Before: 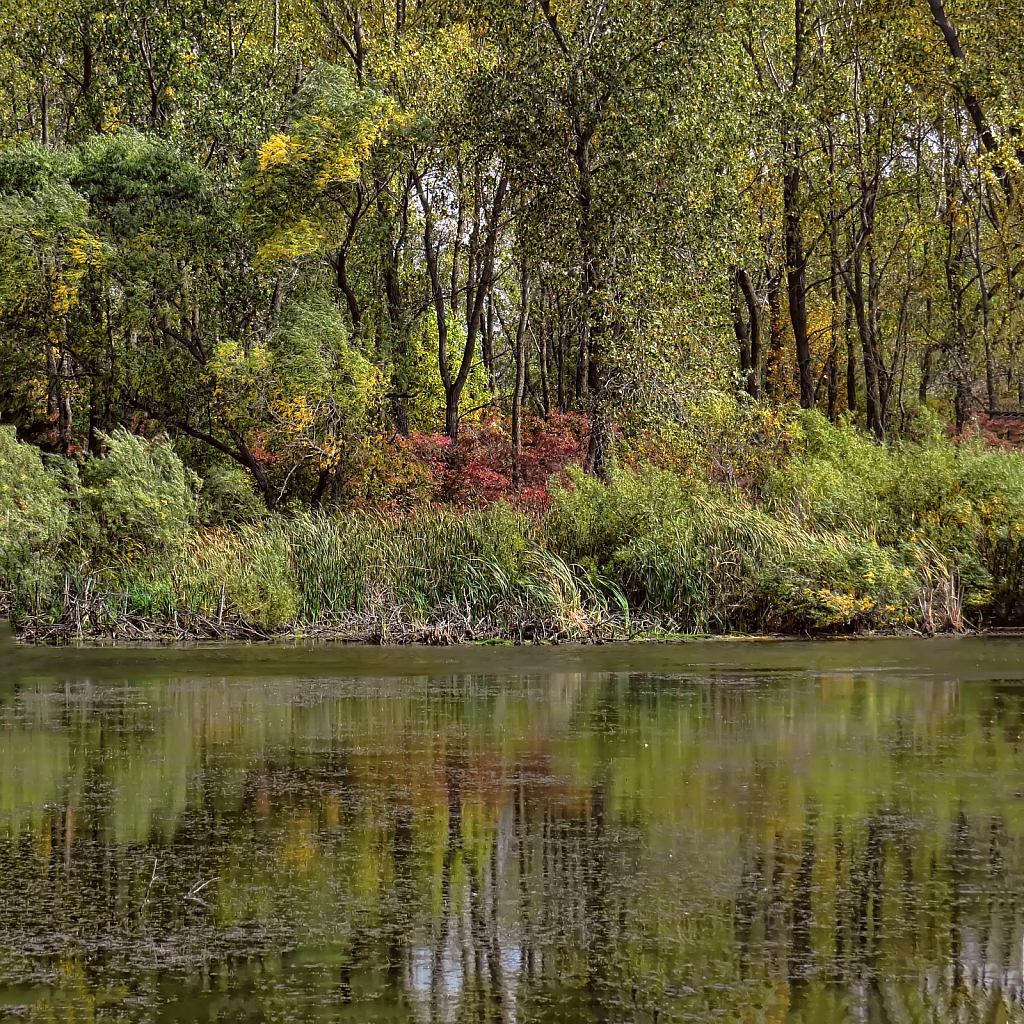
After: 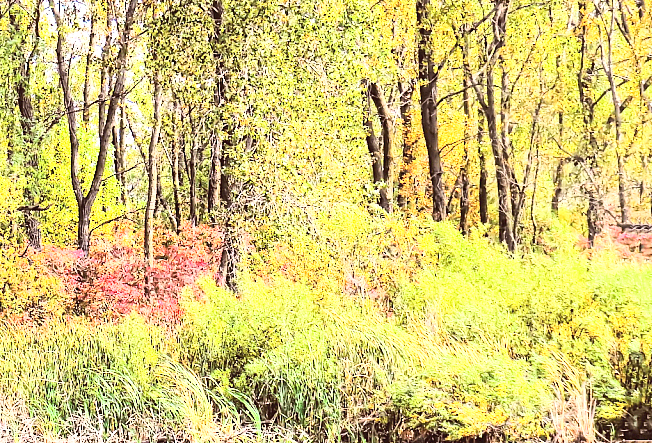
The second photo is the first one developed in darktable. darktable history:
exposure: black level correction 0, exposure 2.088 EV, compensate exposure bias true, compensate highlight preservation false
base curve: curves: ch0 [(0, 0) (0.018, 0.026) (0.143, 0.37) (0.33, 0.731) (0.458, 0.853) (0.735, 0.965) (0.905, 0.986) (1, 1)]
crop: left 36.005%, top 18.293%, right 0.31%, bottom 38.444%
tone equalizer: -8 EV -0.002 EV, -7 EV 0.005 EV, -6 EV -0.009 EV, -5 EV 0.011 EV, -4 EV -0.012 EV, -3 EV 0.007 EV, -2 EV -0.062 EV, -1 EV -0.293 EV, +0 EV -0.582 EV, smoothing diameter 2%, edges refinement/feathering 20, mask exposure compensation -1.57 EV, filter diffusion 5
